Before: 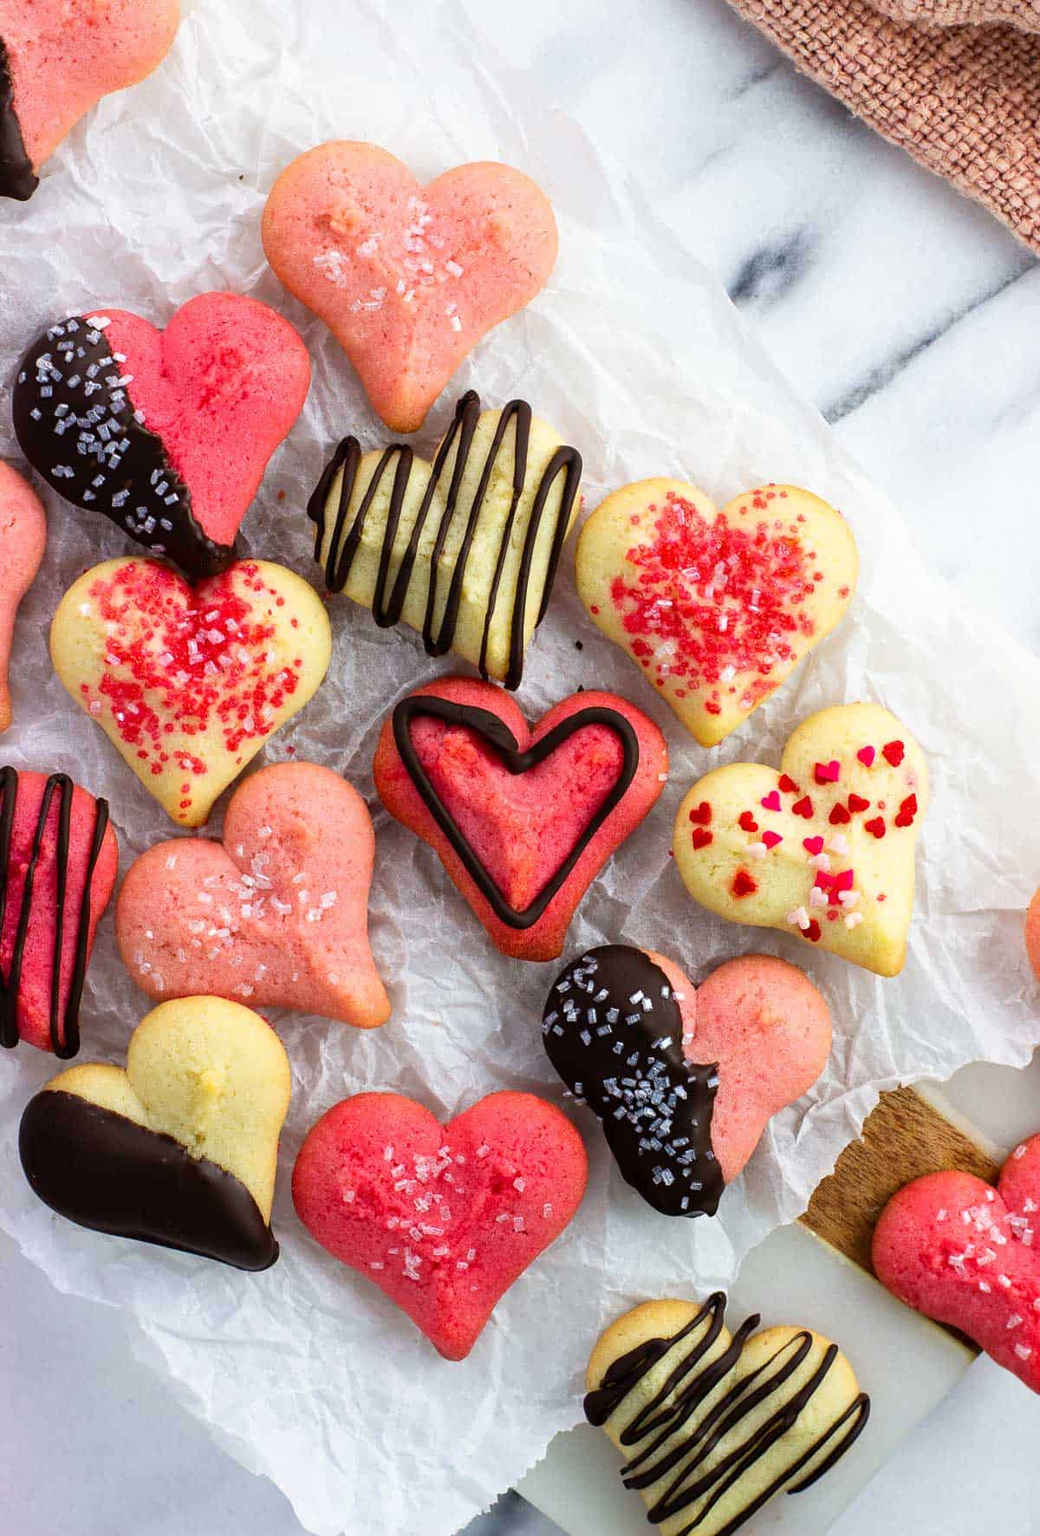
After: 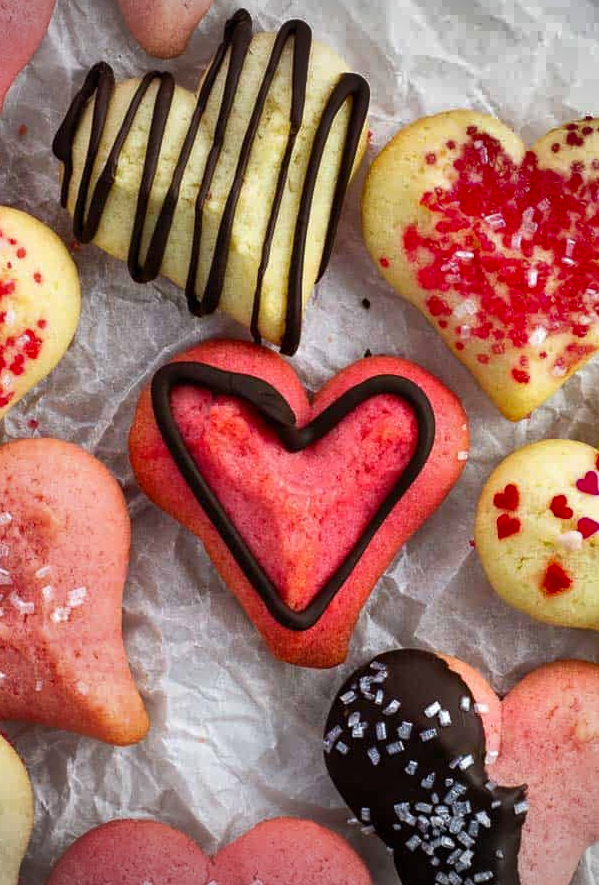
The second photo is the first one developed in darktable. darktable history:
shadows and highlights: shadows 19.32, highlights -84.37, soften with gaussian
crop: left 25.187%, top 24.928%, right 24.884%, bottom 25.081%
vignetting: fall-off start 100.21%, brightness -0.201, width/height ratio 1.303, unbound false
